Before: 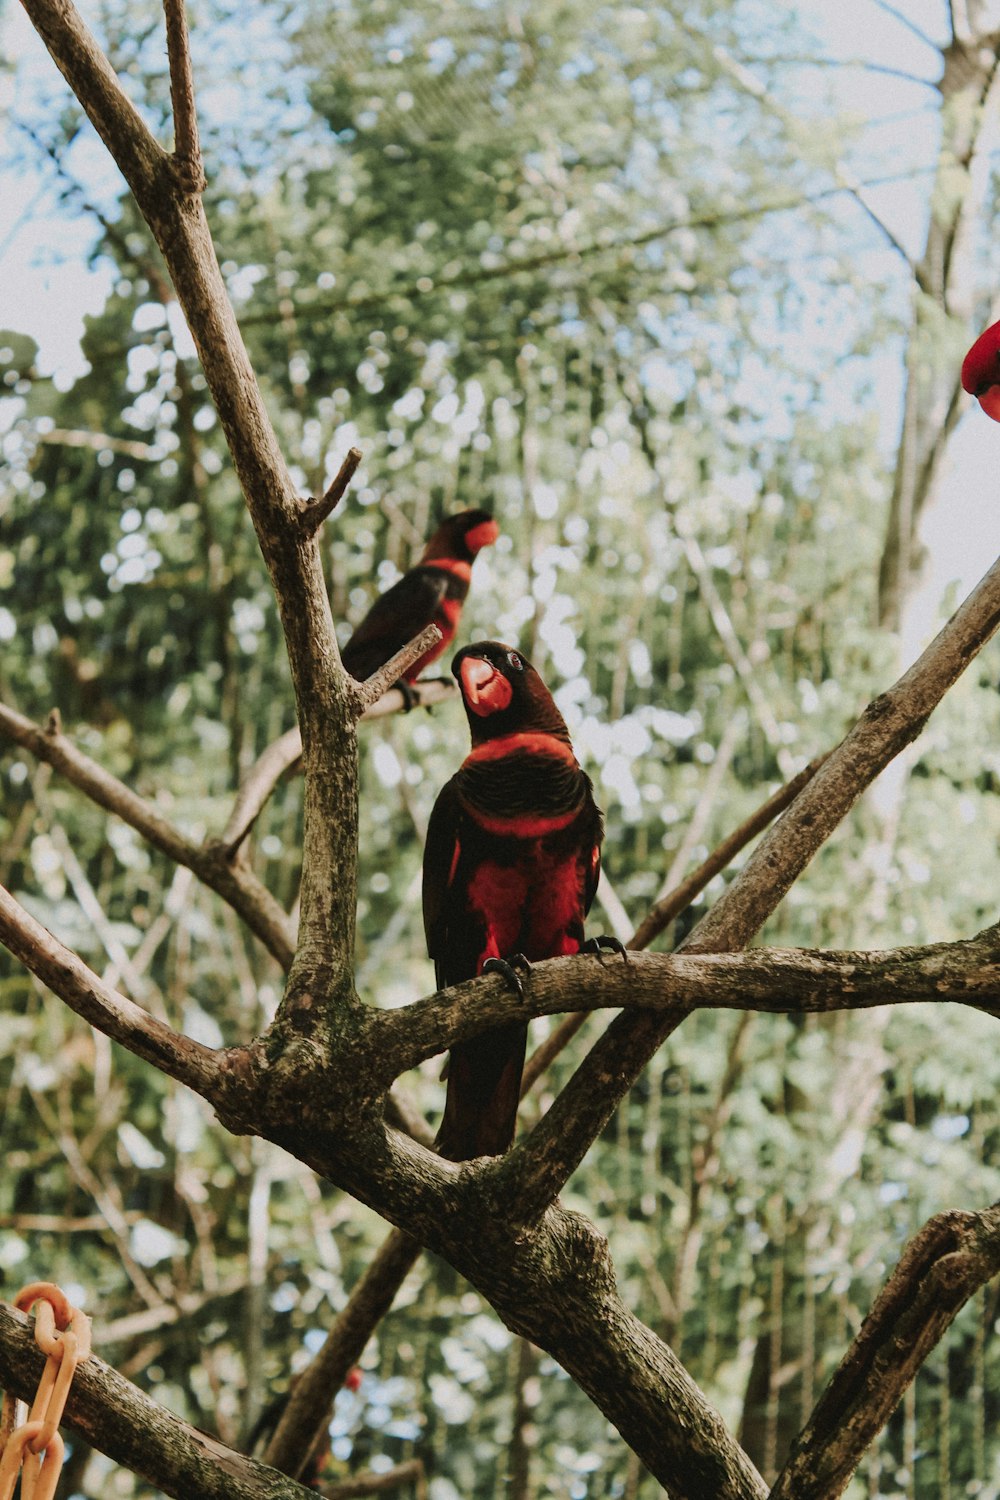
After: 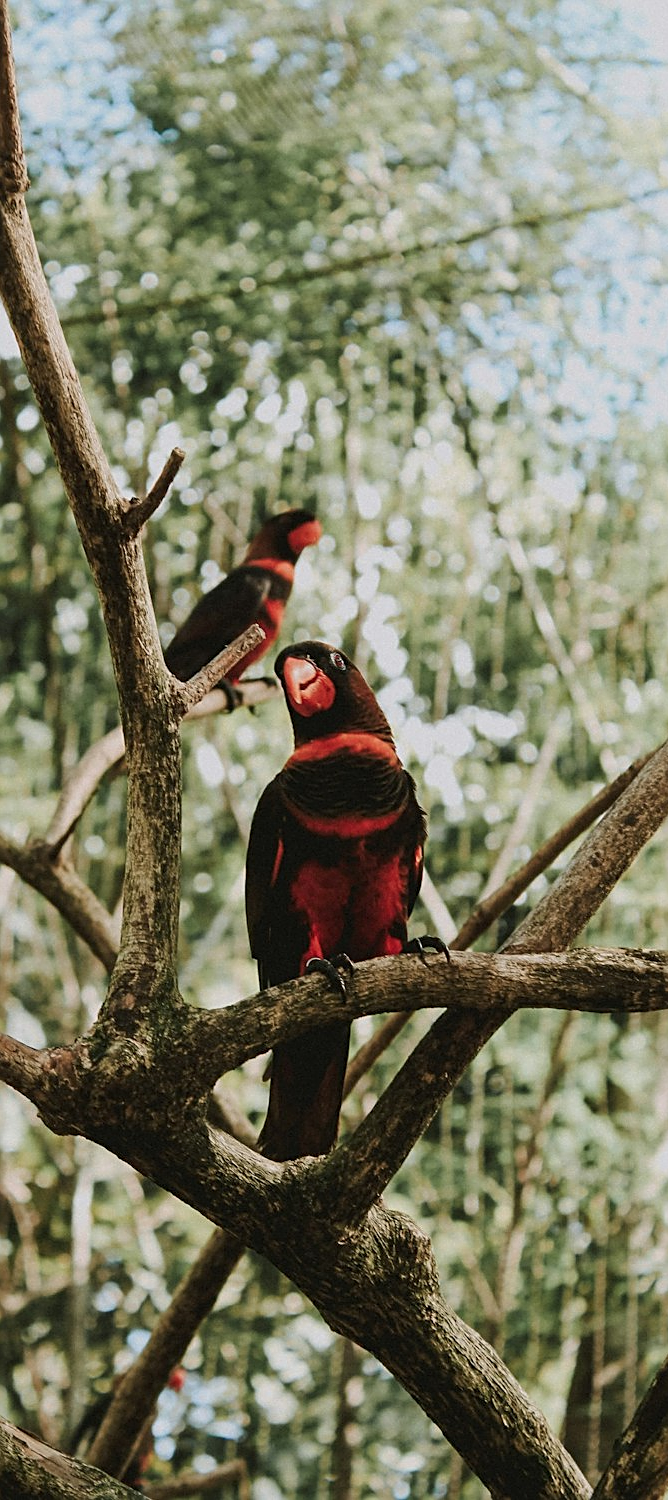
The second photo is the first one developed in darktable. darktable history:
crop and rotate: left 17.732%, right 15.423%
sharpen: on, module defaults
